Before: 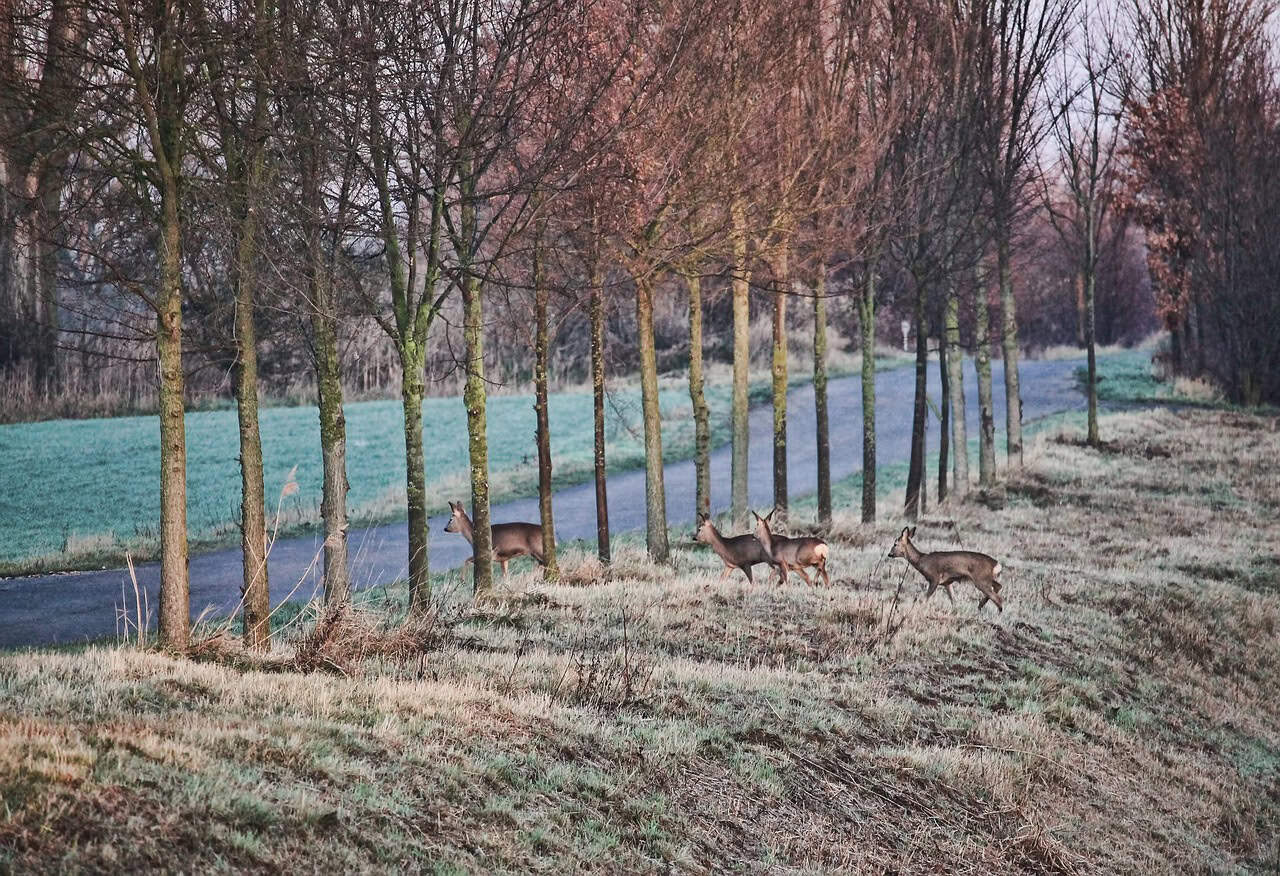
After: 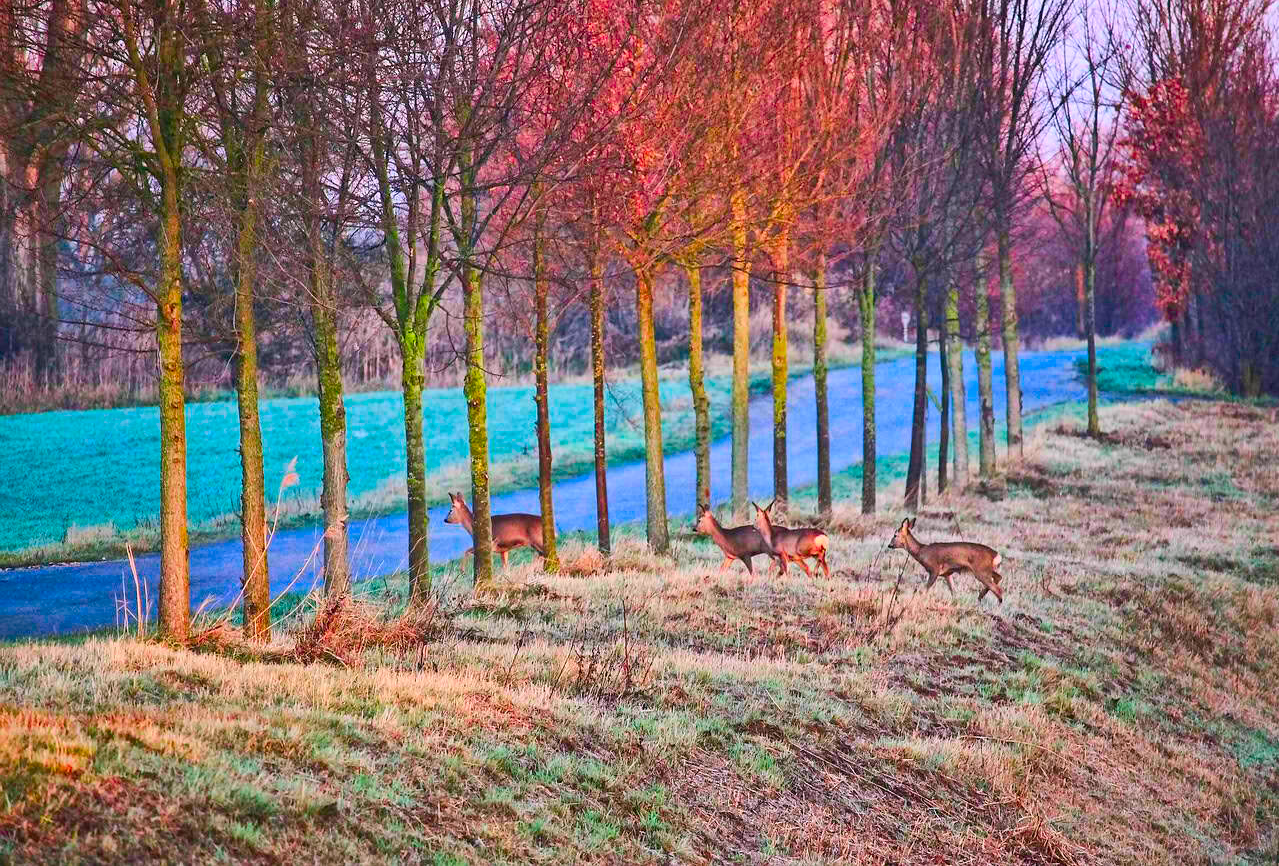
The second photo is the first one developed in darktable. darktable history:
crop: top 1.049%, right 0.001%
color correction: highlights a* 1.59, highlights b* -1.7, saturation 2.48
contrast brightness saturation: contrast 0.07, brightness 0.08, saturation 0.18
